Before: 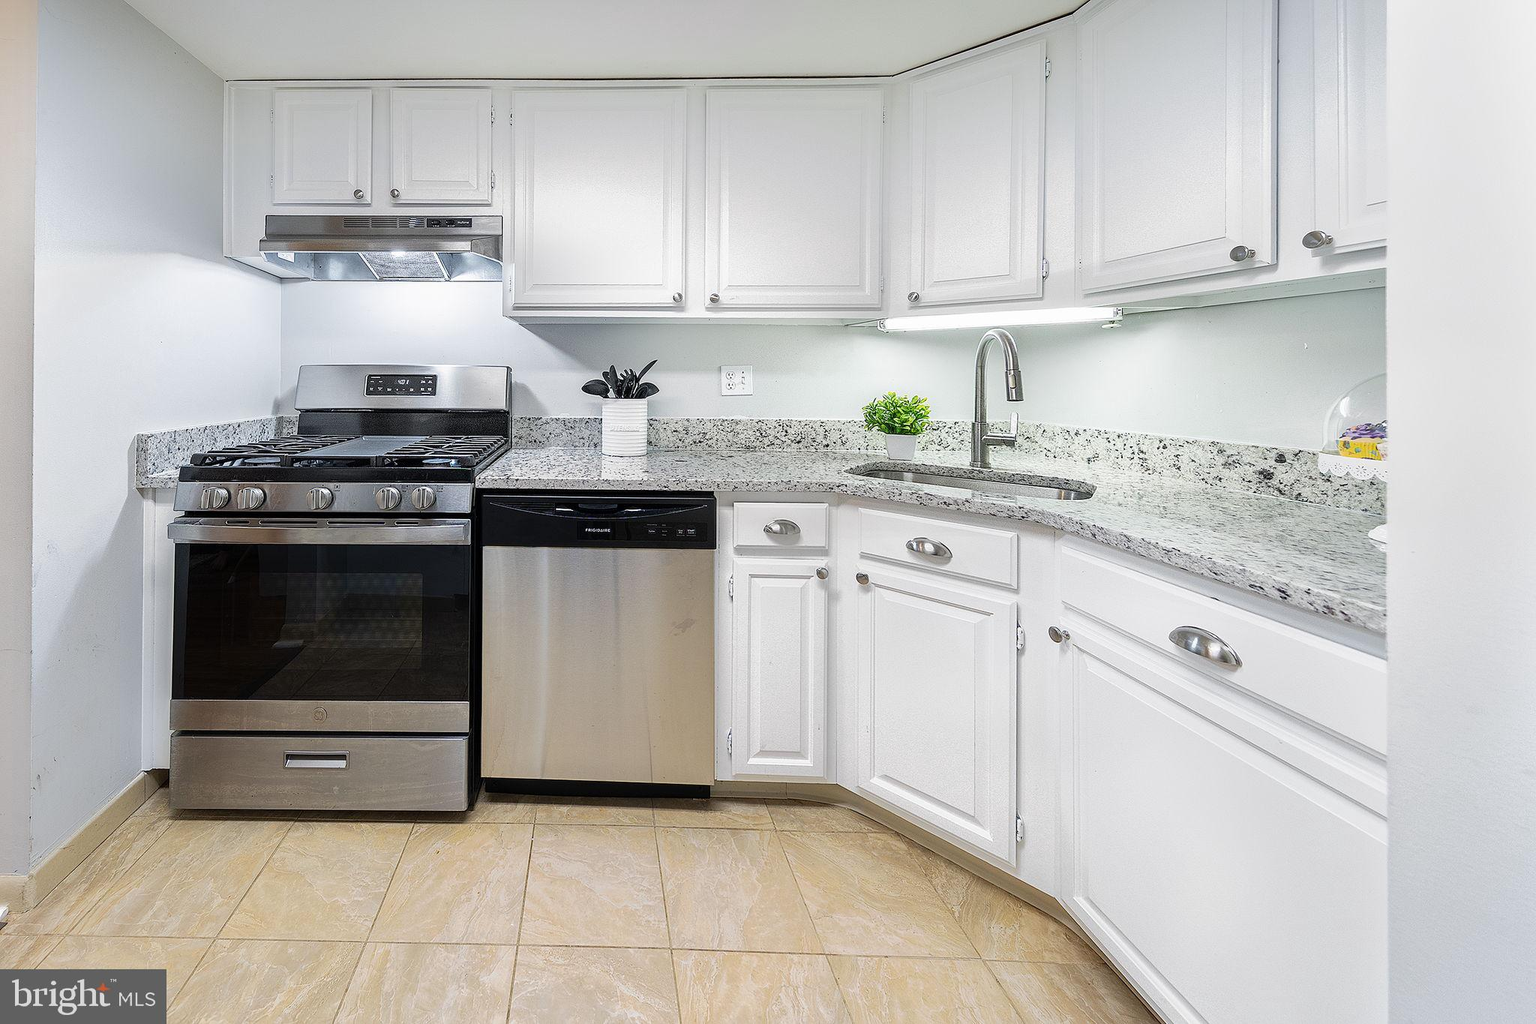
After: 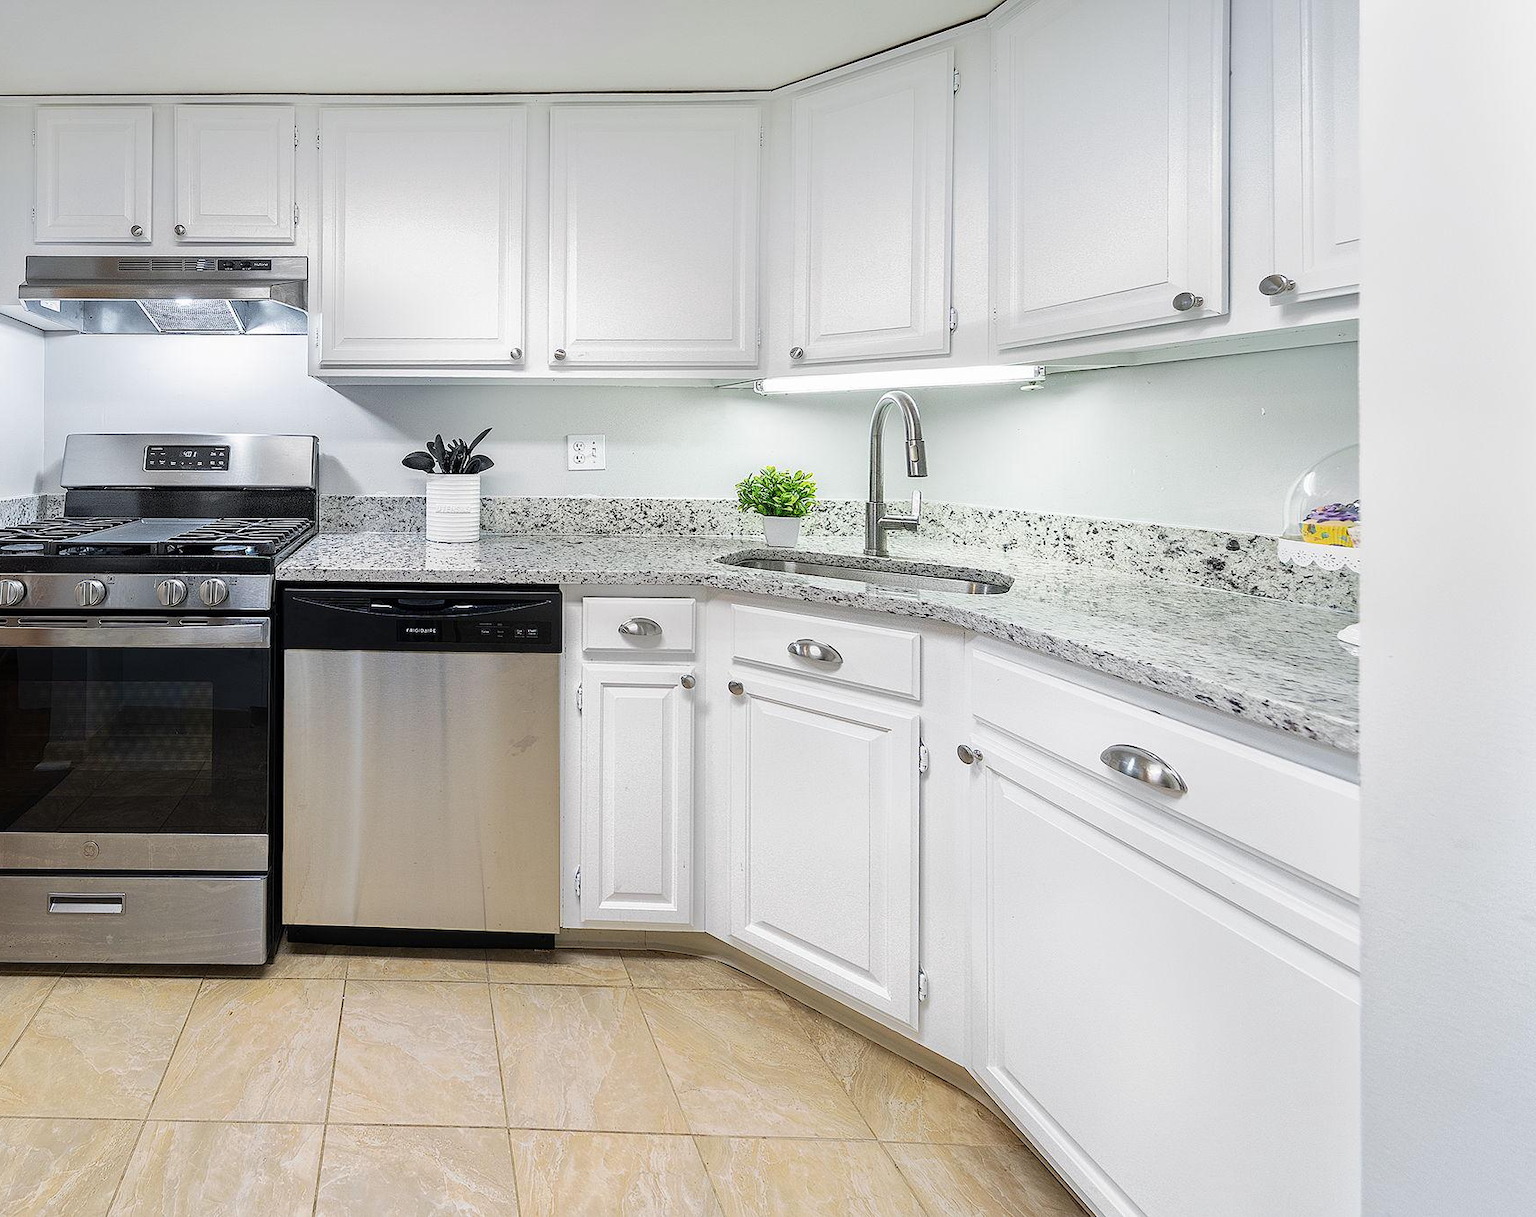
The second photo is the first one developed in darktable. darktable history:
crop: left 15.906%
